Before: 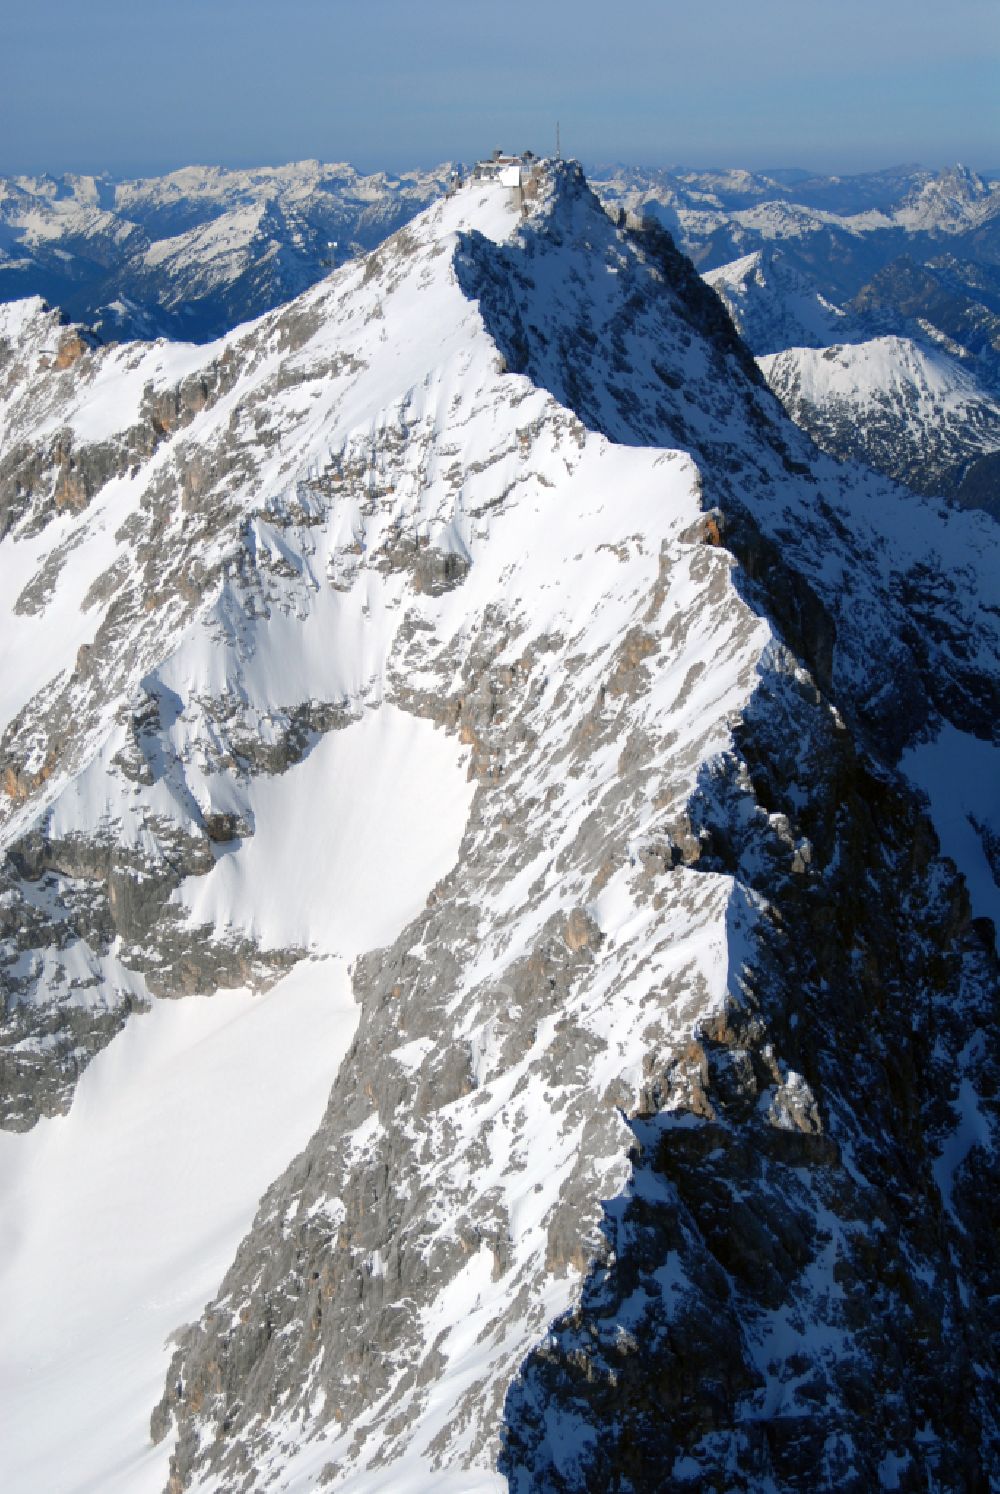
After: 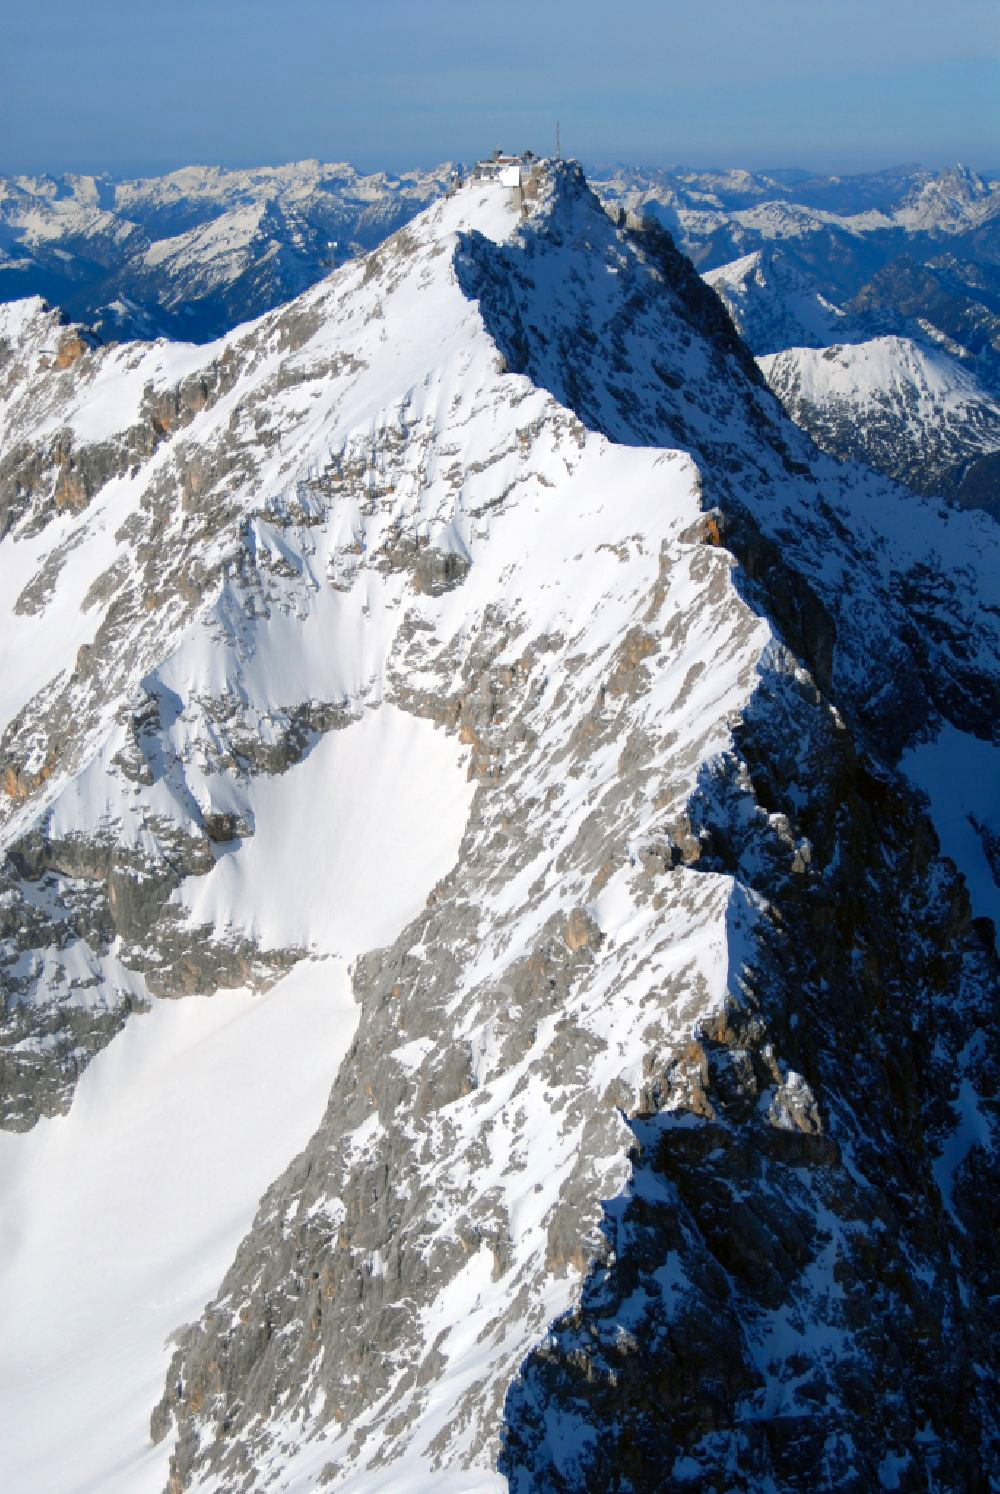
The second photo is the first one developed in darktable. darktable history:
levels: mode automatic, levels [0.055, 0.477, 0.9]
color balance rgb: shadows lift › hue 87.7°, global offset › hue 170.11°, perceptual saturation grading › global saturation 19.883%
